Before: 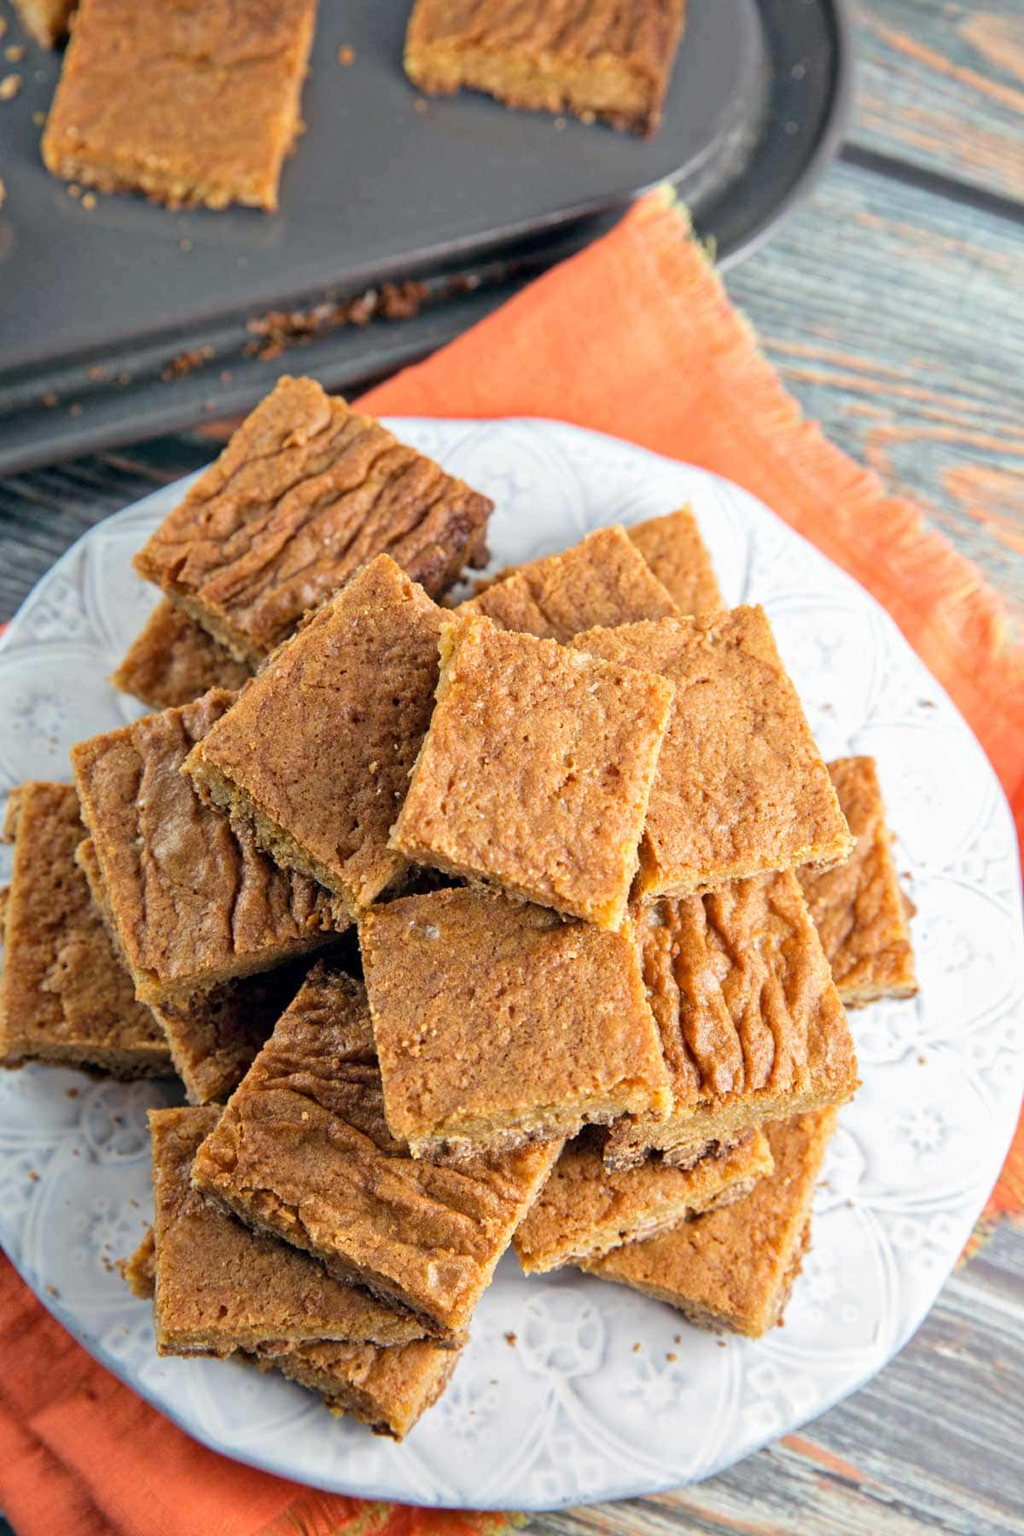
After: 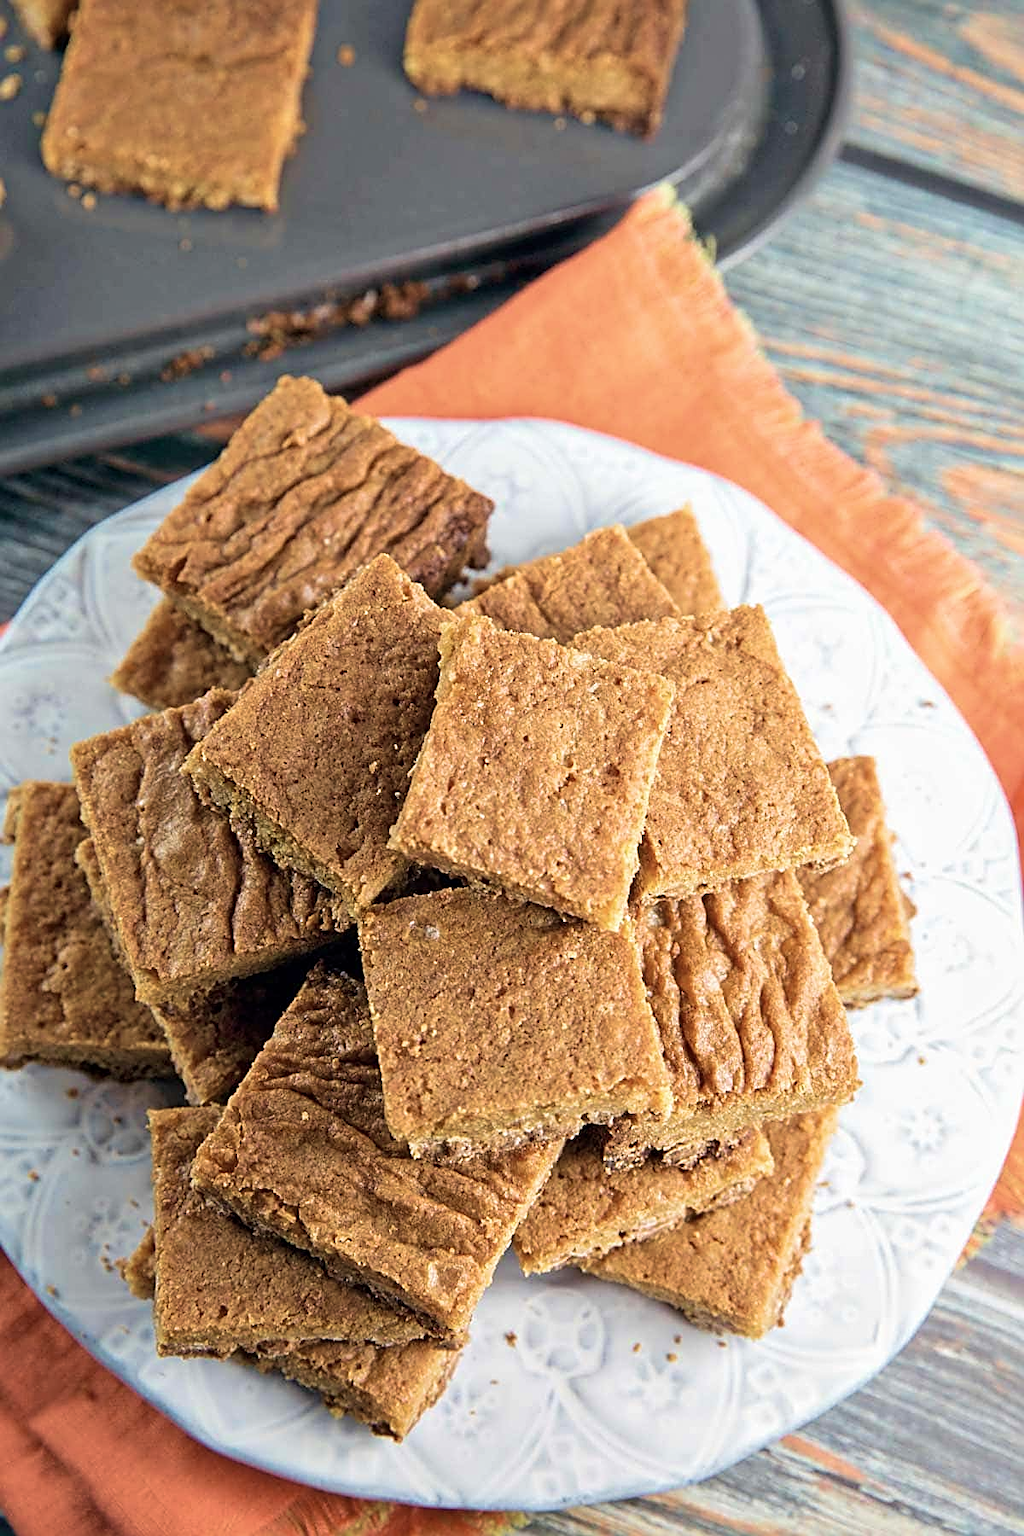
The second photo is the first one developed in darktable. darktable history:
velvia: strength 44.43%
contrast brightness saturation: contrast 0.062, brightness -0.013, saturation -0.244
sharpen: amount 0.894
